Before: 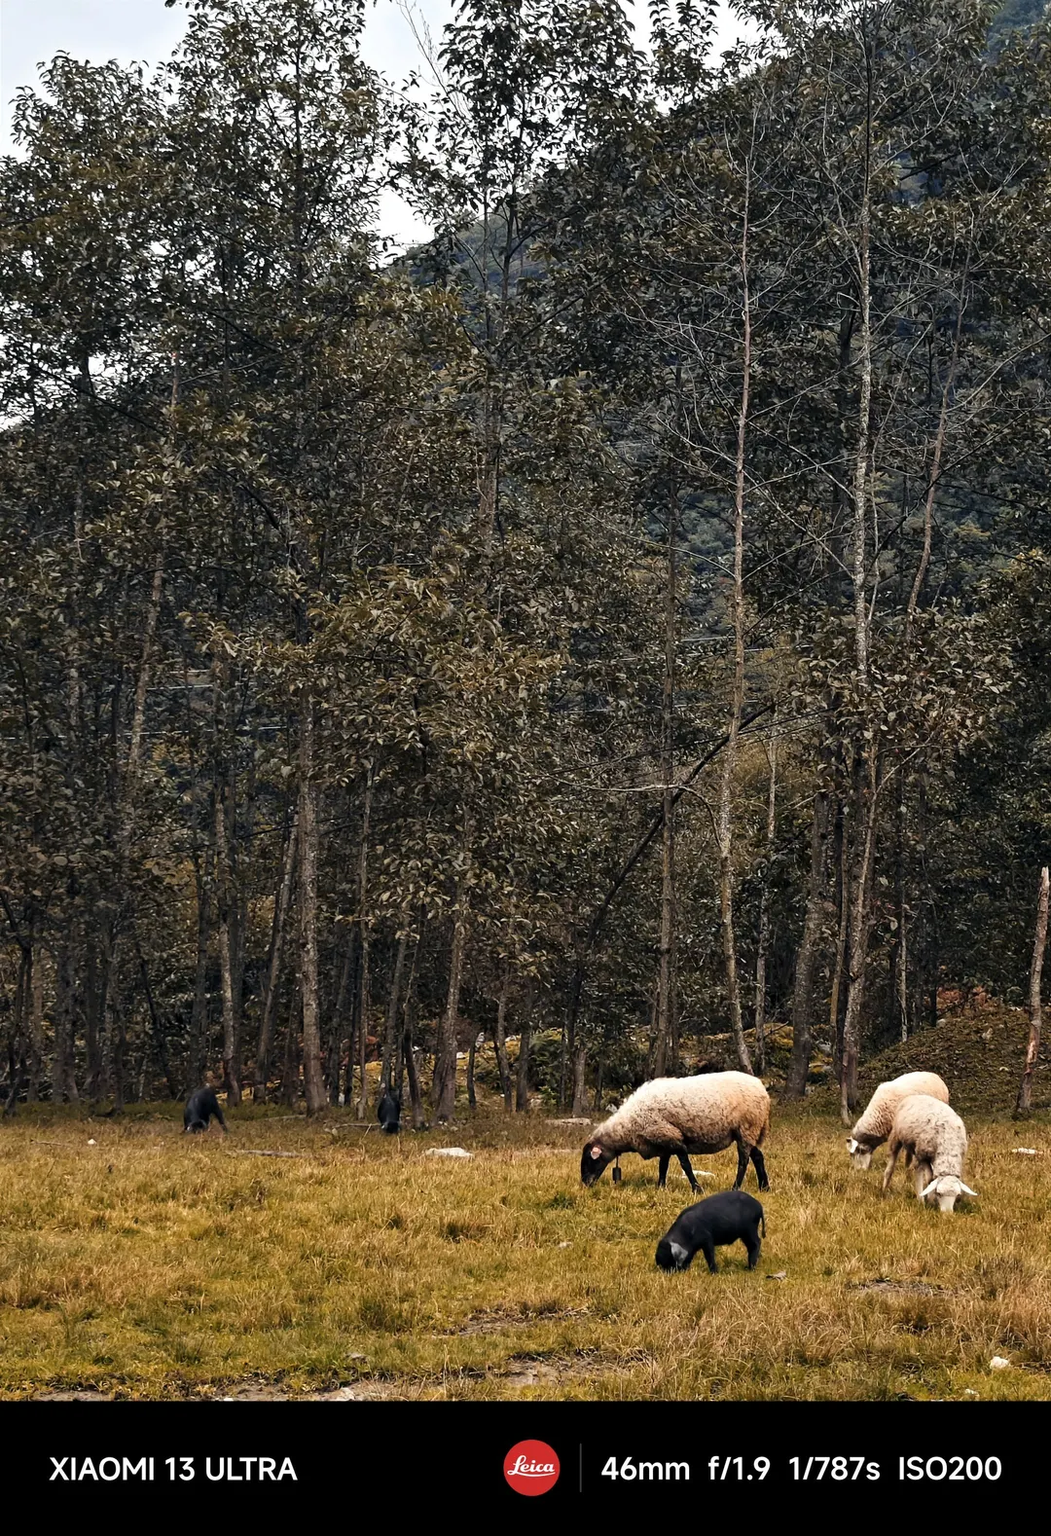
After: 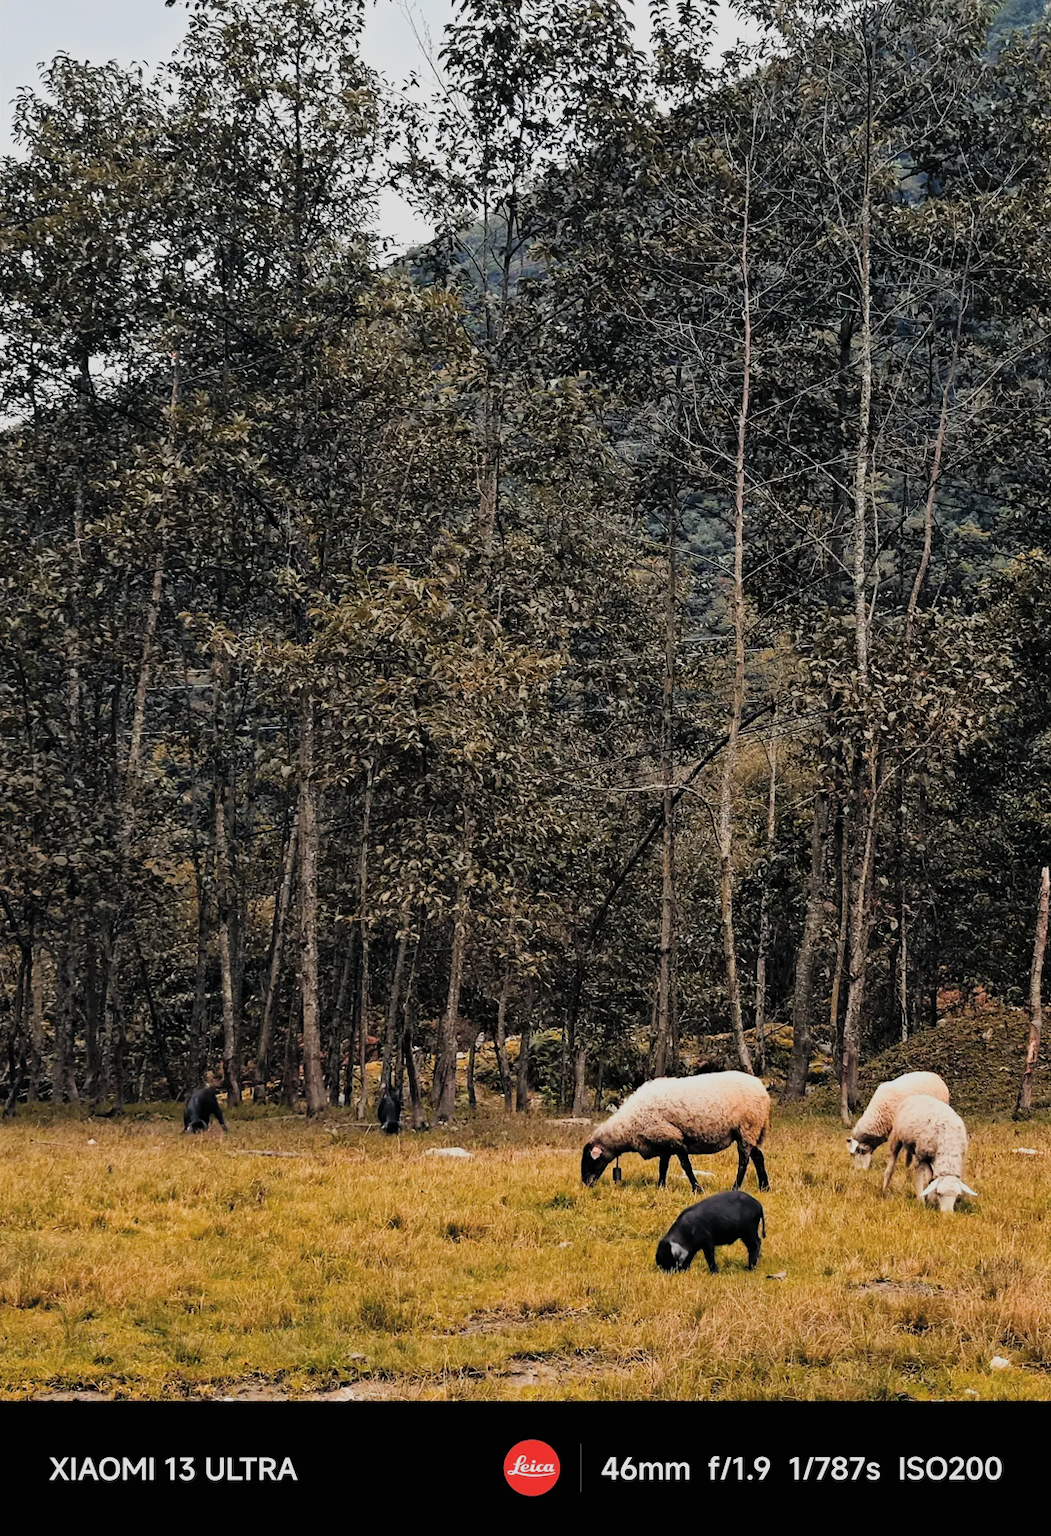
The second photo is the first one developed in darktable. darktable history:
contrast brightness saturation: brightness 0.13
filmic rgb: black relative exposure -7.65 EV, white relative exposure 4.56 EV, hardness 3.61
